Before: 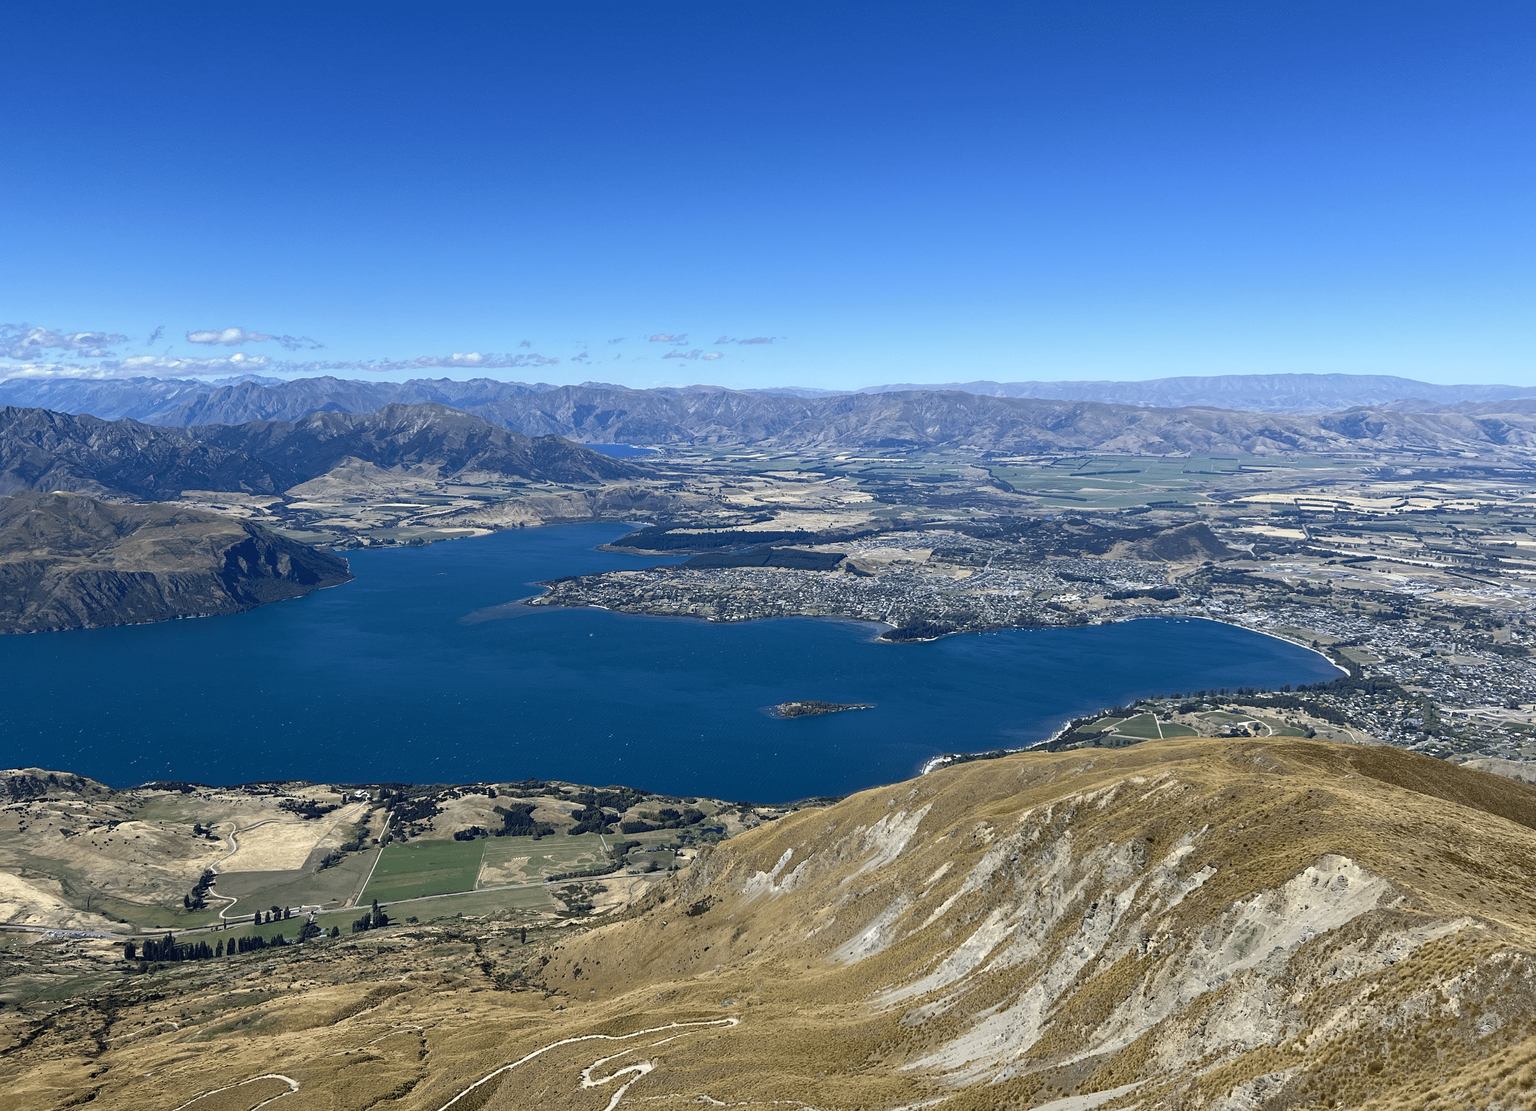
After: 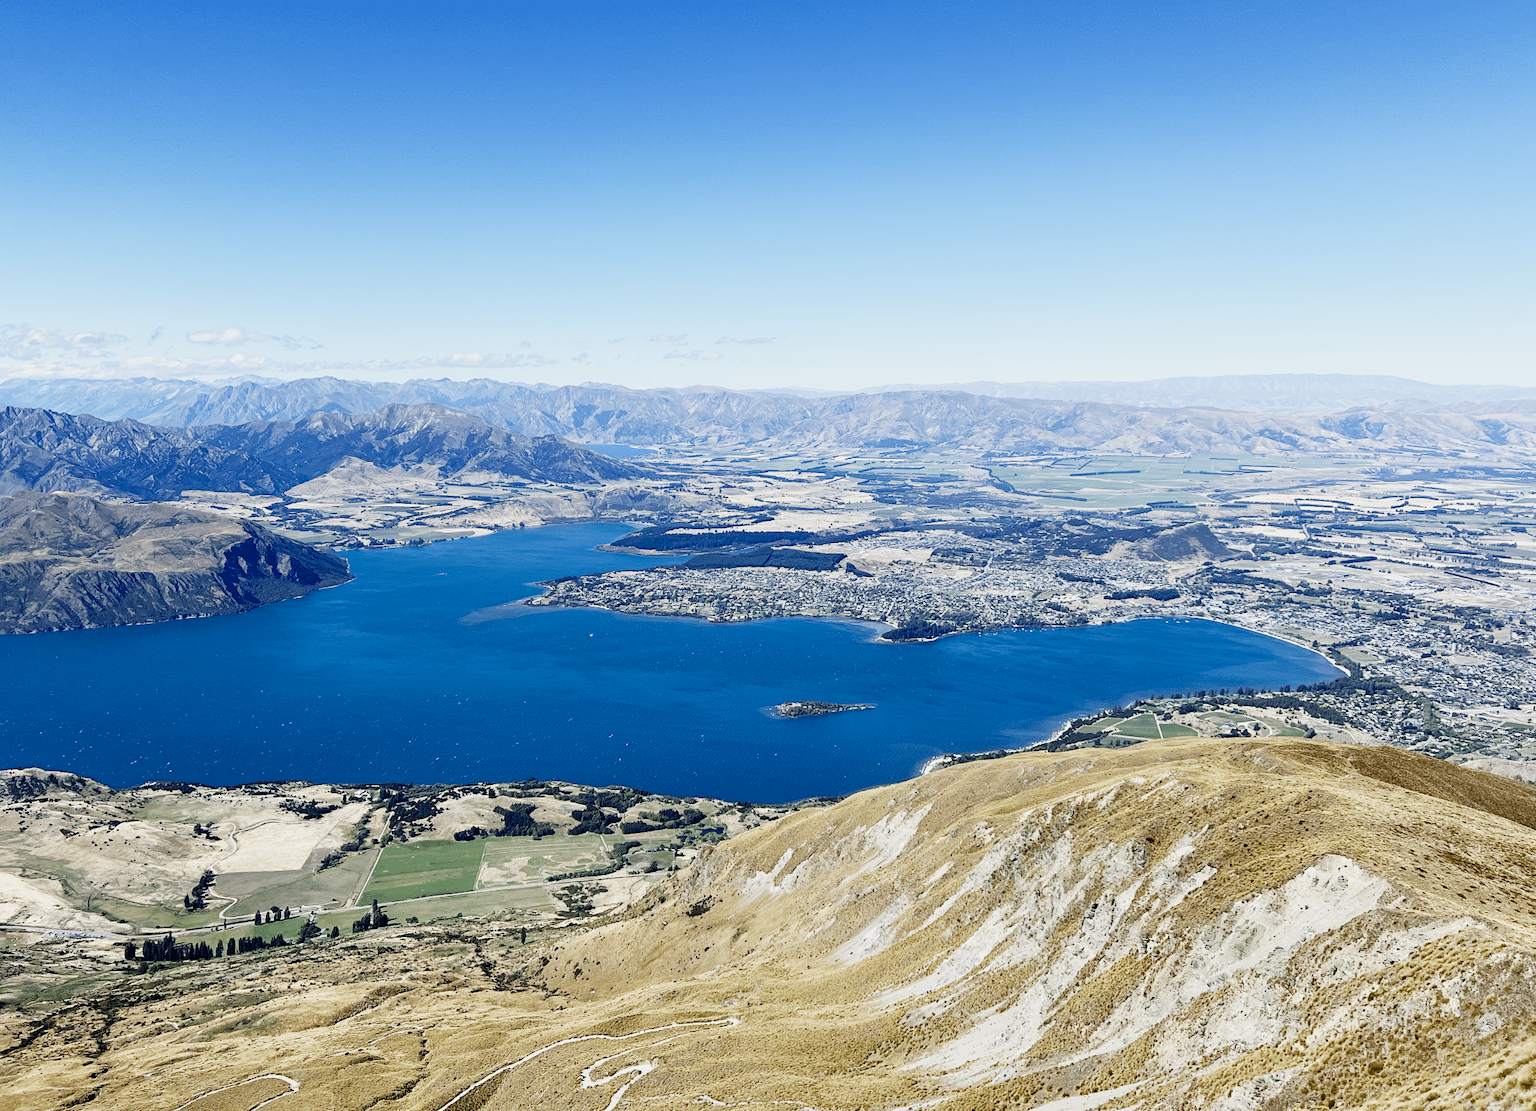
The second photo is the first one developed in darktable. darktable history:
exposure: black level correction 0.001, exposure 0.955 EV, compensate exposure bias true, compensate highlight preservation false
sigmoid: contrast 1.69, skew -0.23, preserve hue 0%, red attenuation 0.1, red rotation 0.035, green attenuation 0.1, green rotation -0.017, blue attenuation 0.15, blue rotation -0.052, base primaries Rec2020
